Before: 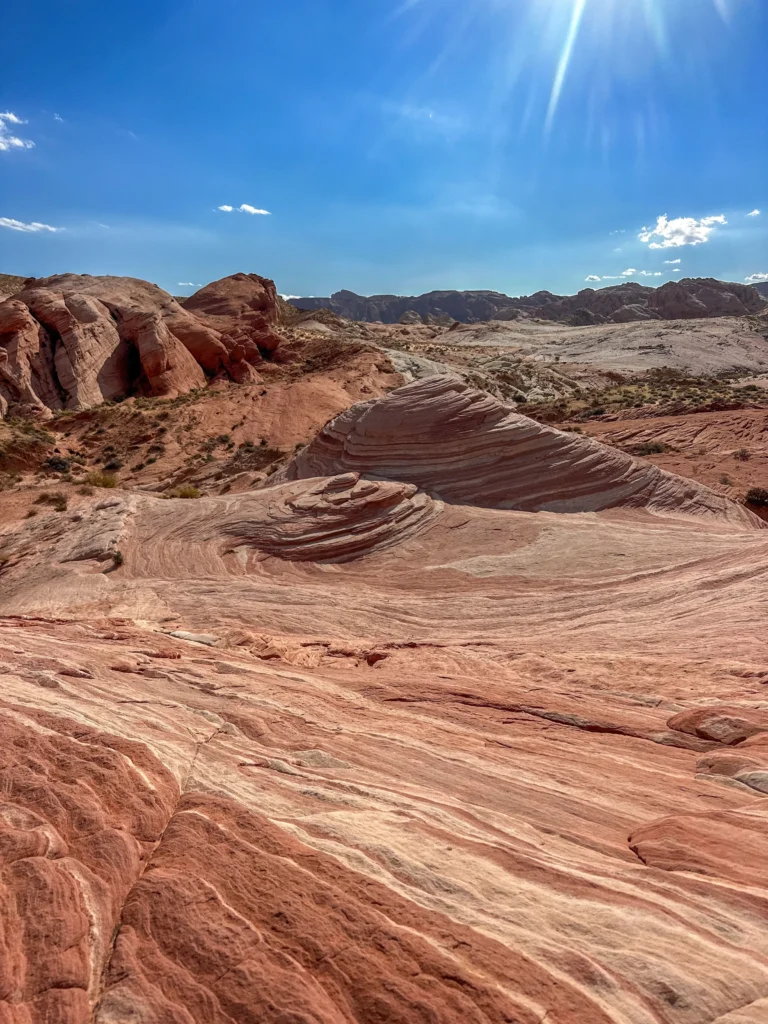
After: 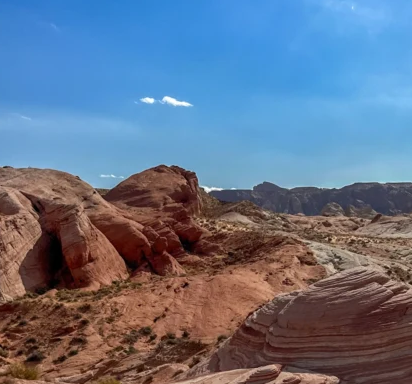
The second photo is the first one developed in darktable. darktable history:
crop: left 10.236%, top 10.585%, right 36.113%, bottom 51.864%
